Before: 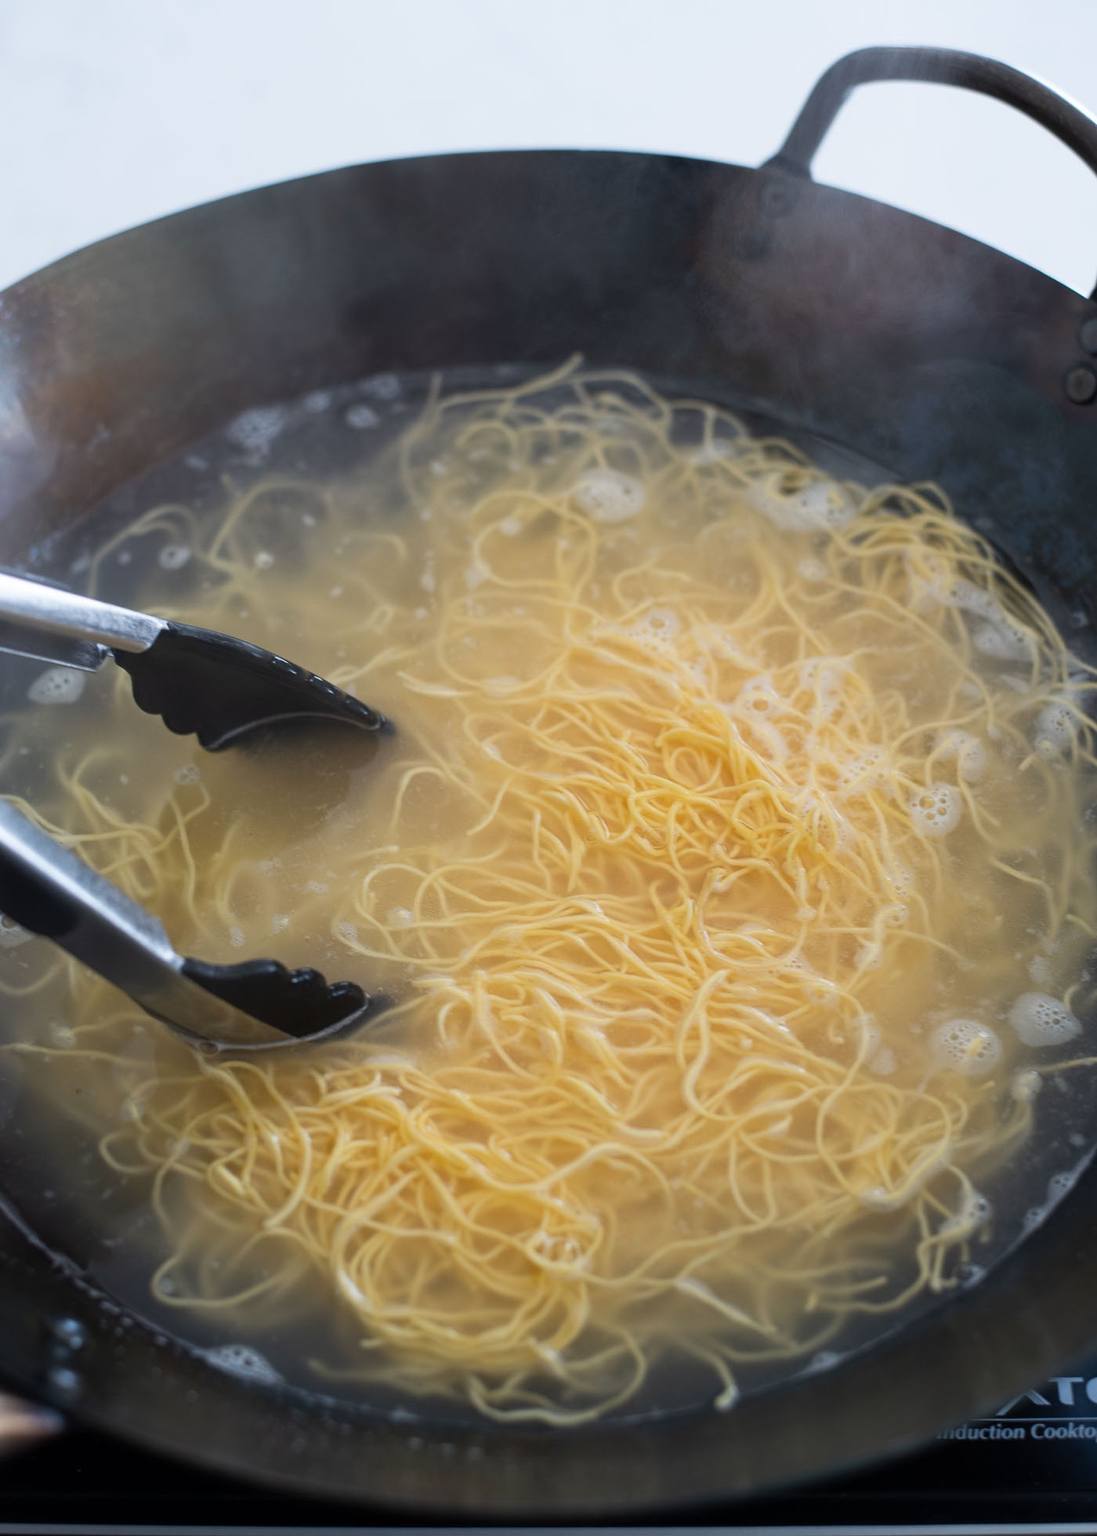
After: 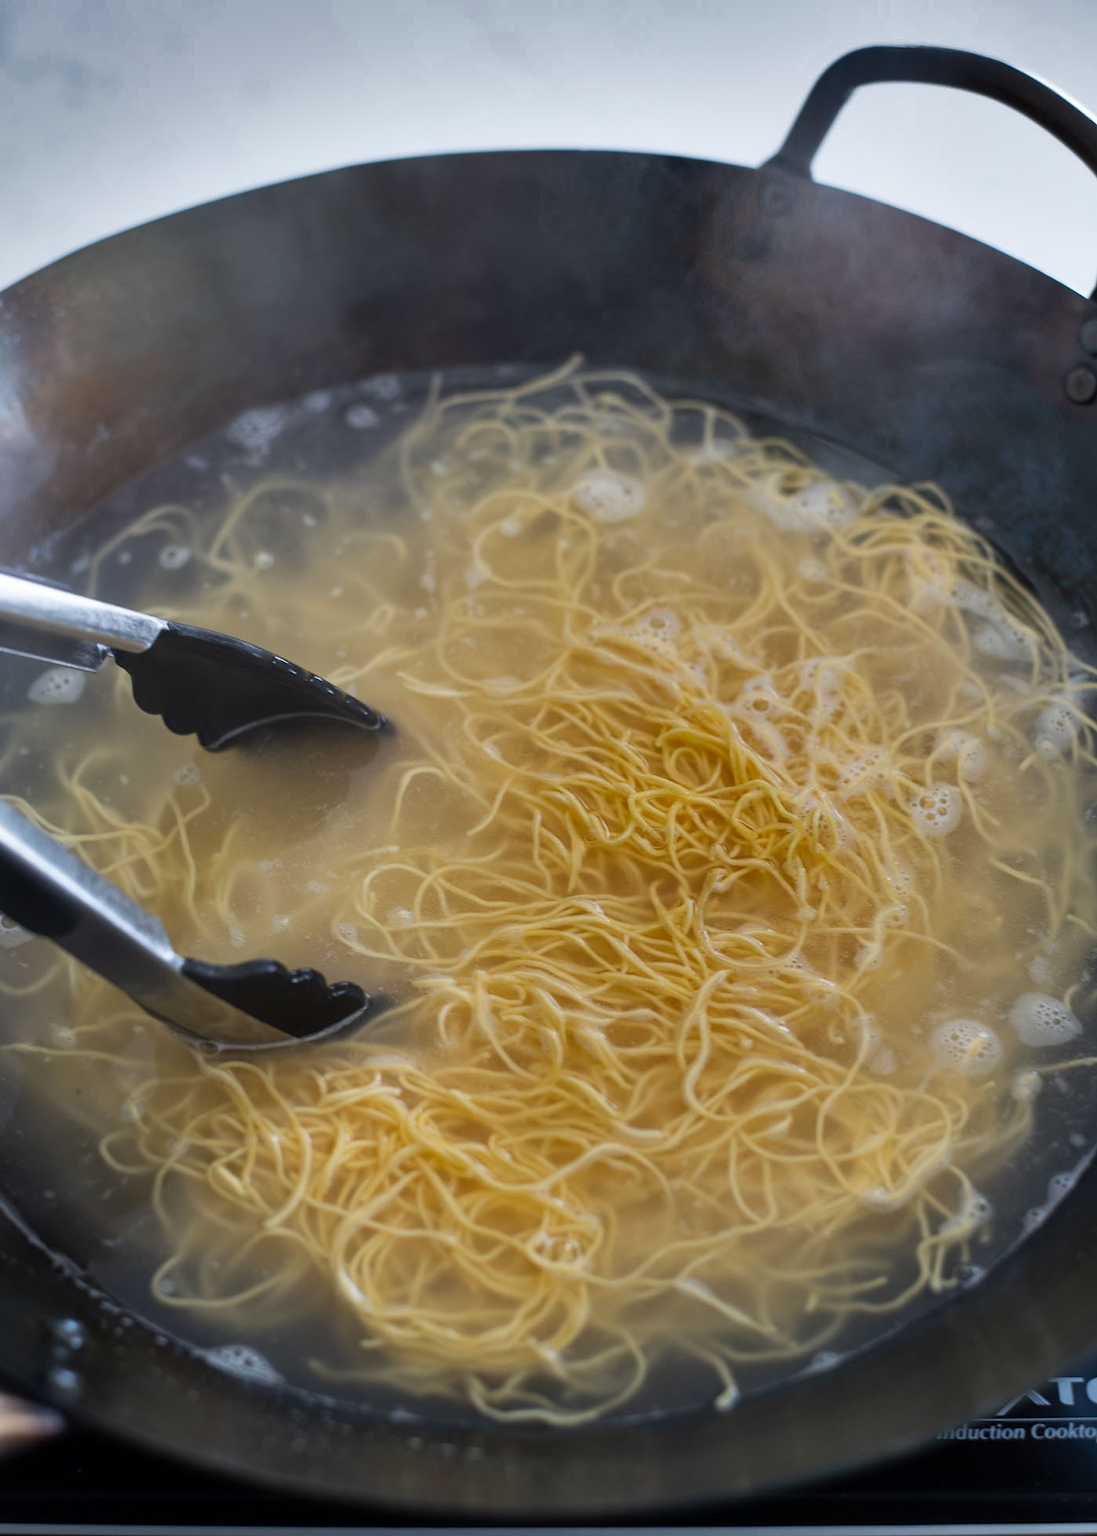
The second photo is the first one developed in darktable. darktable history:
shadows and highlights: shadows 20.82, highlights -80.89, soften with gaussian
